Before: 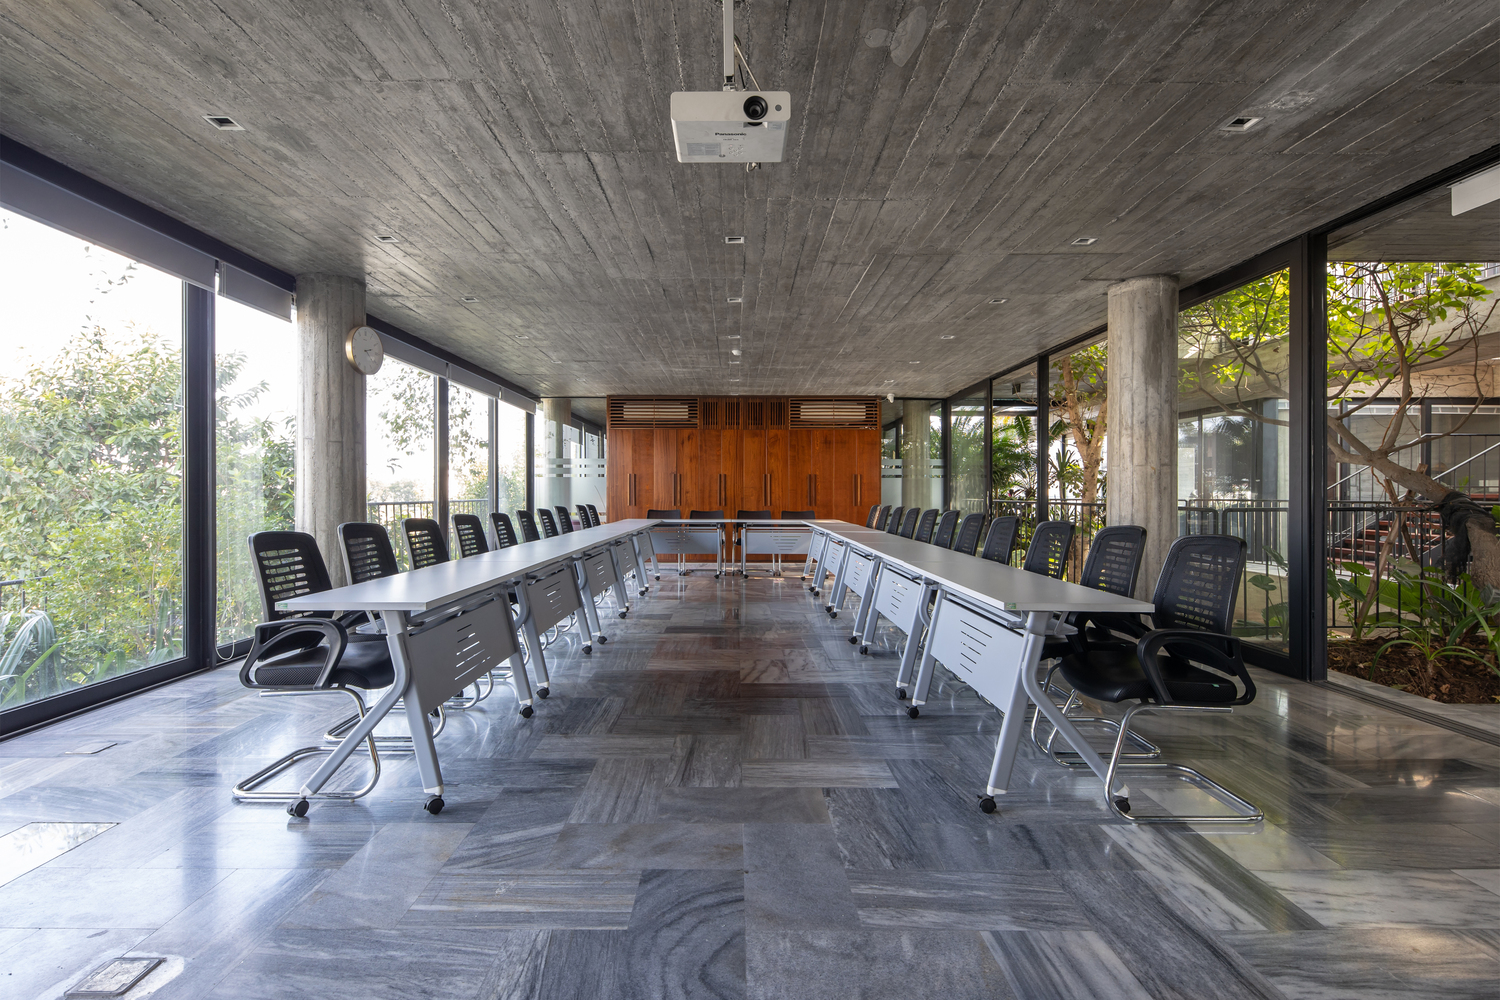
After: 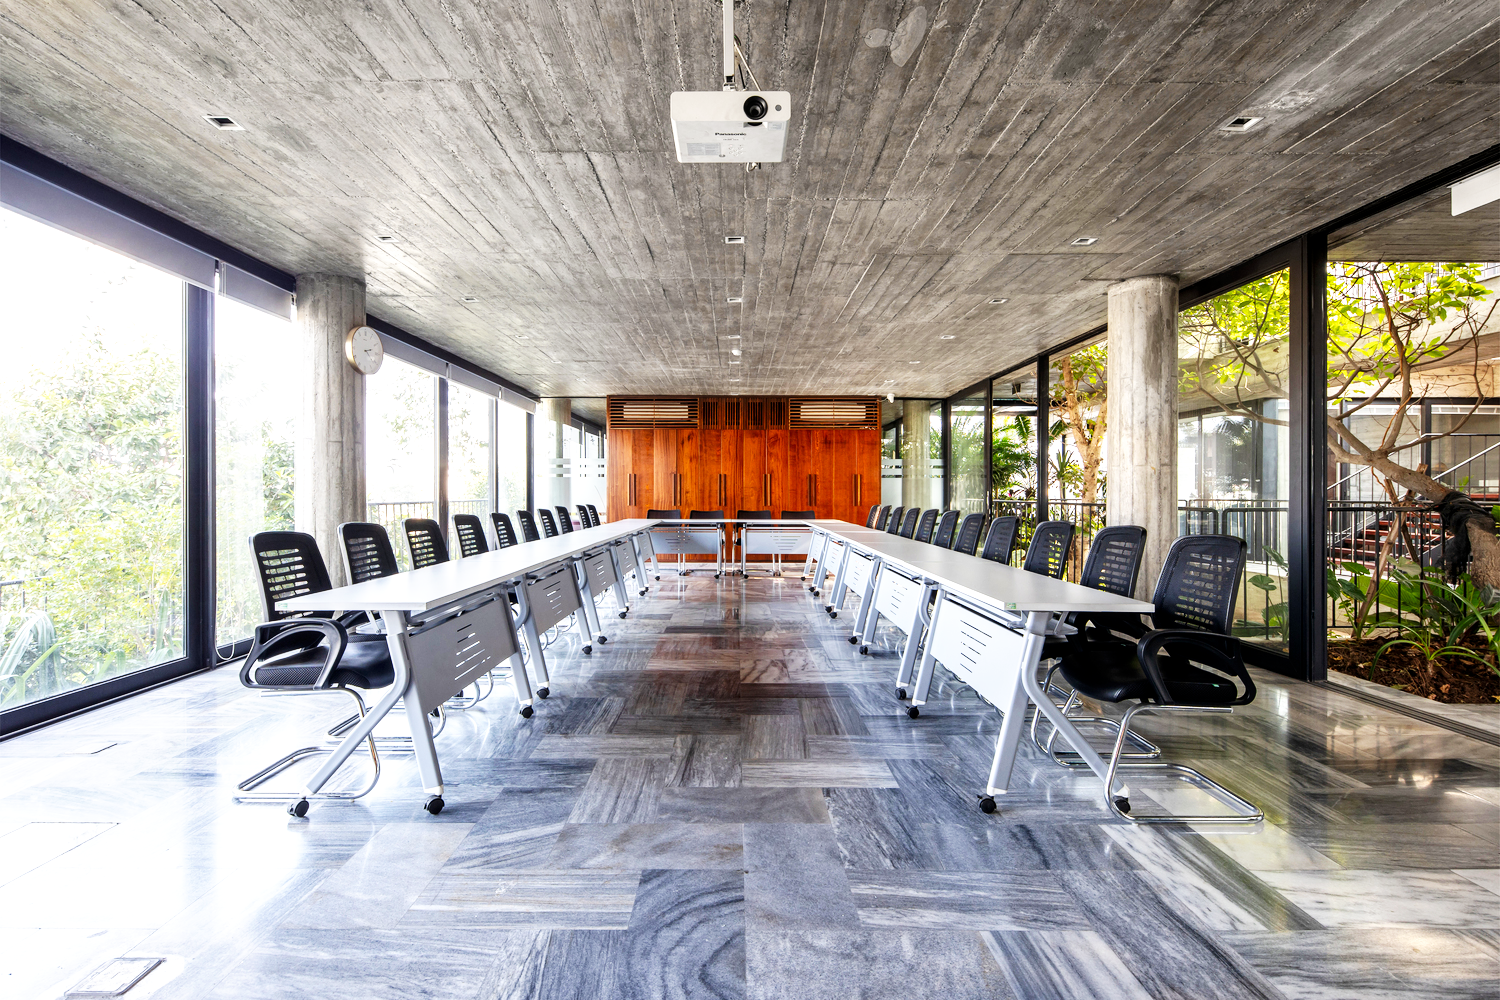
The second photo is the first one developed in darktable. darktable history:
base curve: curves: ch0 [(0, 0) (0.007, 0.004) (0.027, 0.03) (0.046, 0.07) (0.207, 0.54) (0.442, 0.872) (0.673, 0.972) (1, 1)], preserve colors none
local contrast: highlights 100%, shadows 100%, detail 120%, midtone range 0.2
